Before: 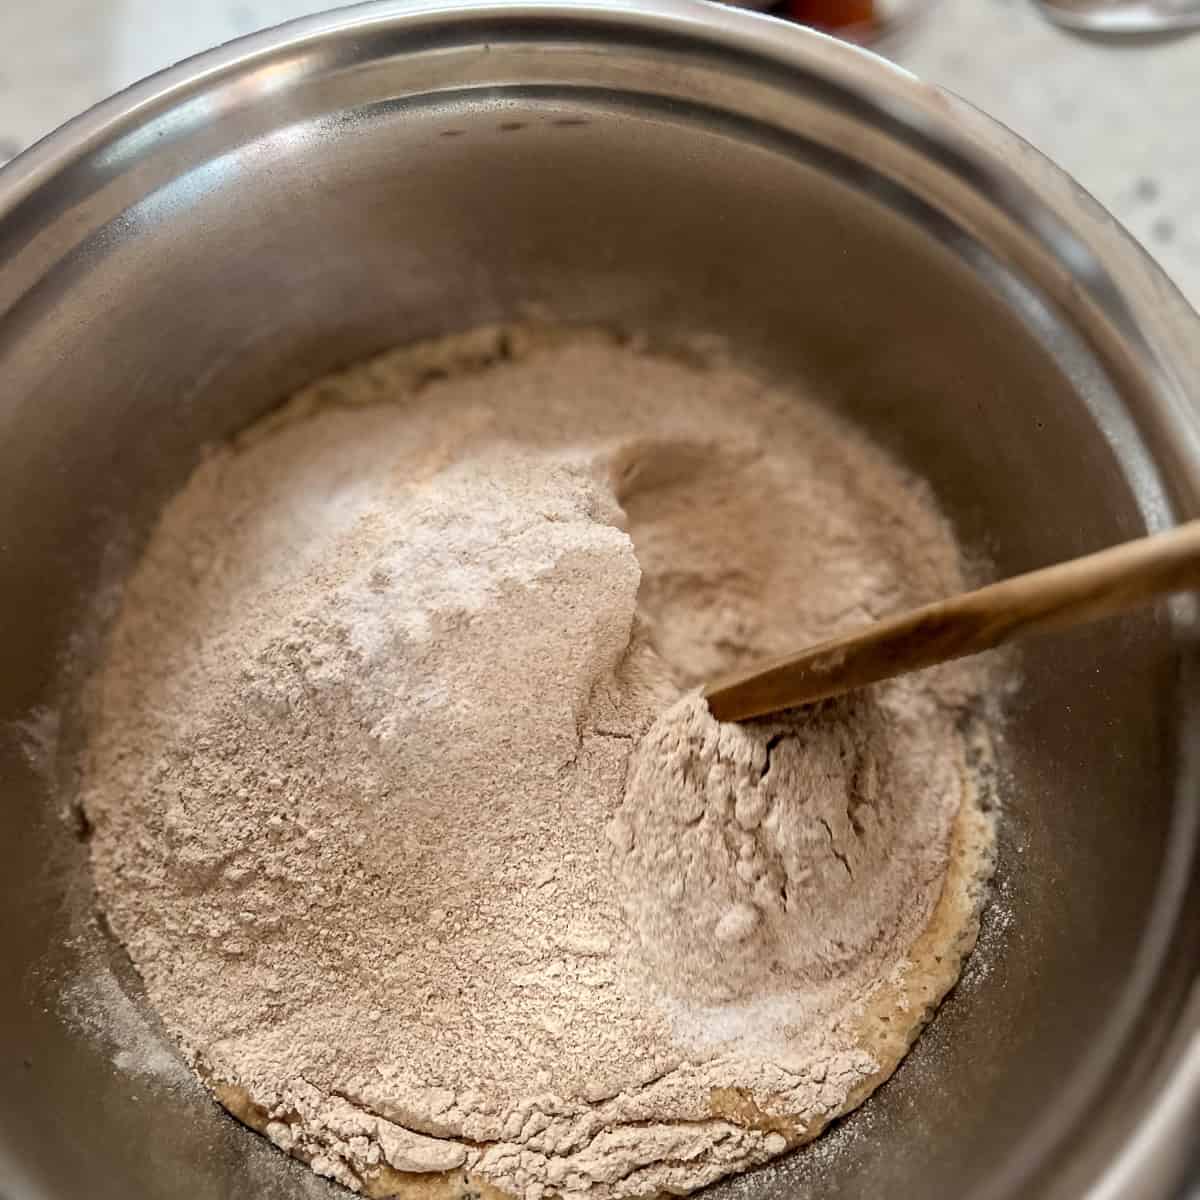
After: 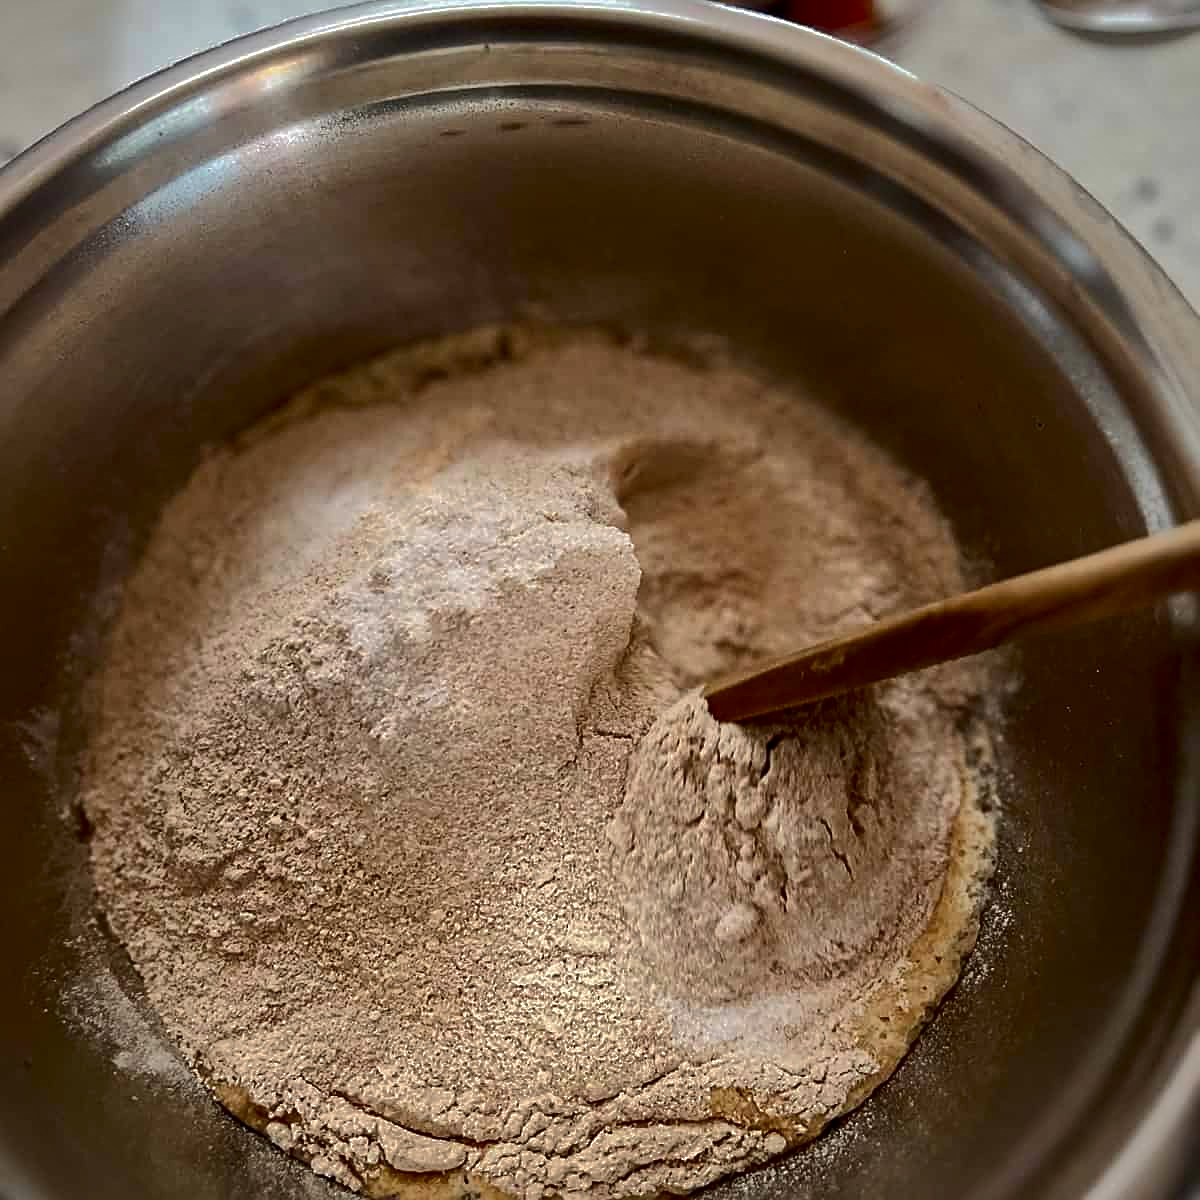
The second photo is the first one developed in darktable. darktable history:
contrast brightness saturation: contrast 0.1, brightness -0.26, saturation 0.14
shadows and highlights: shadows 25, highlights -70
sharpen: on, module defaults
